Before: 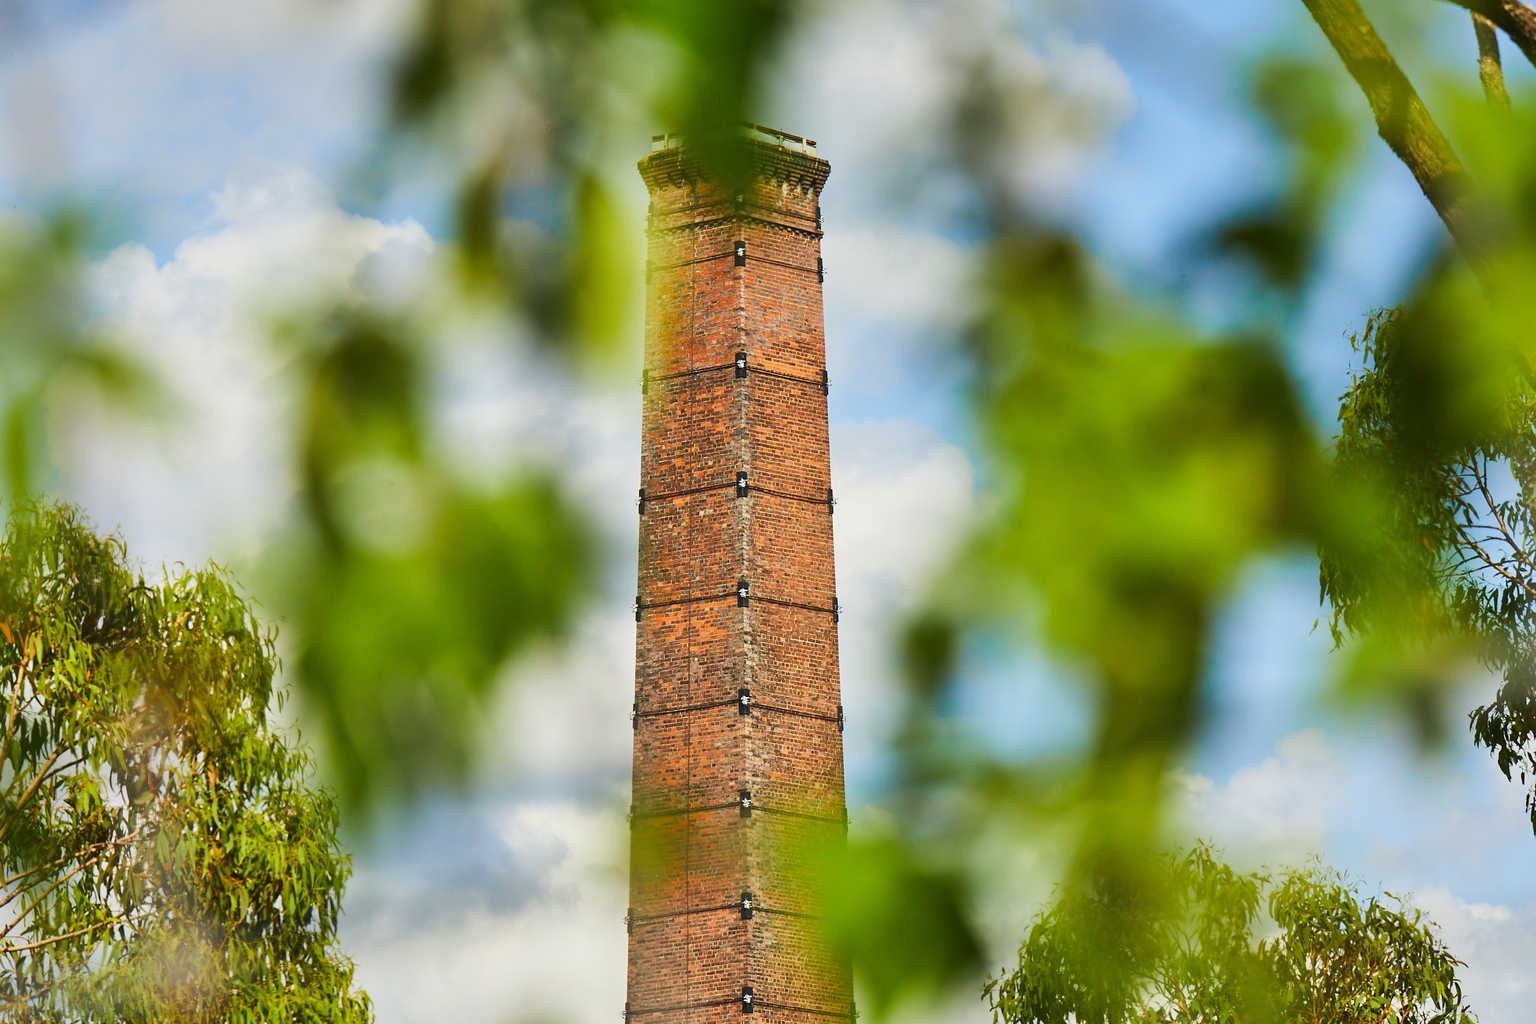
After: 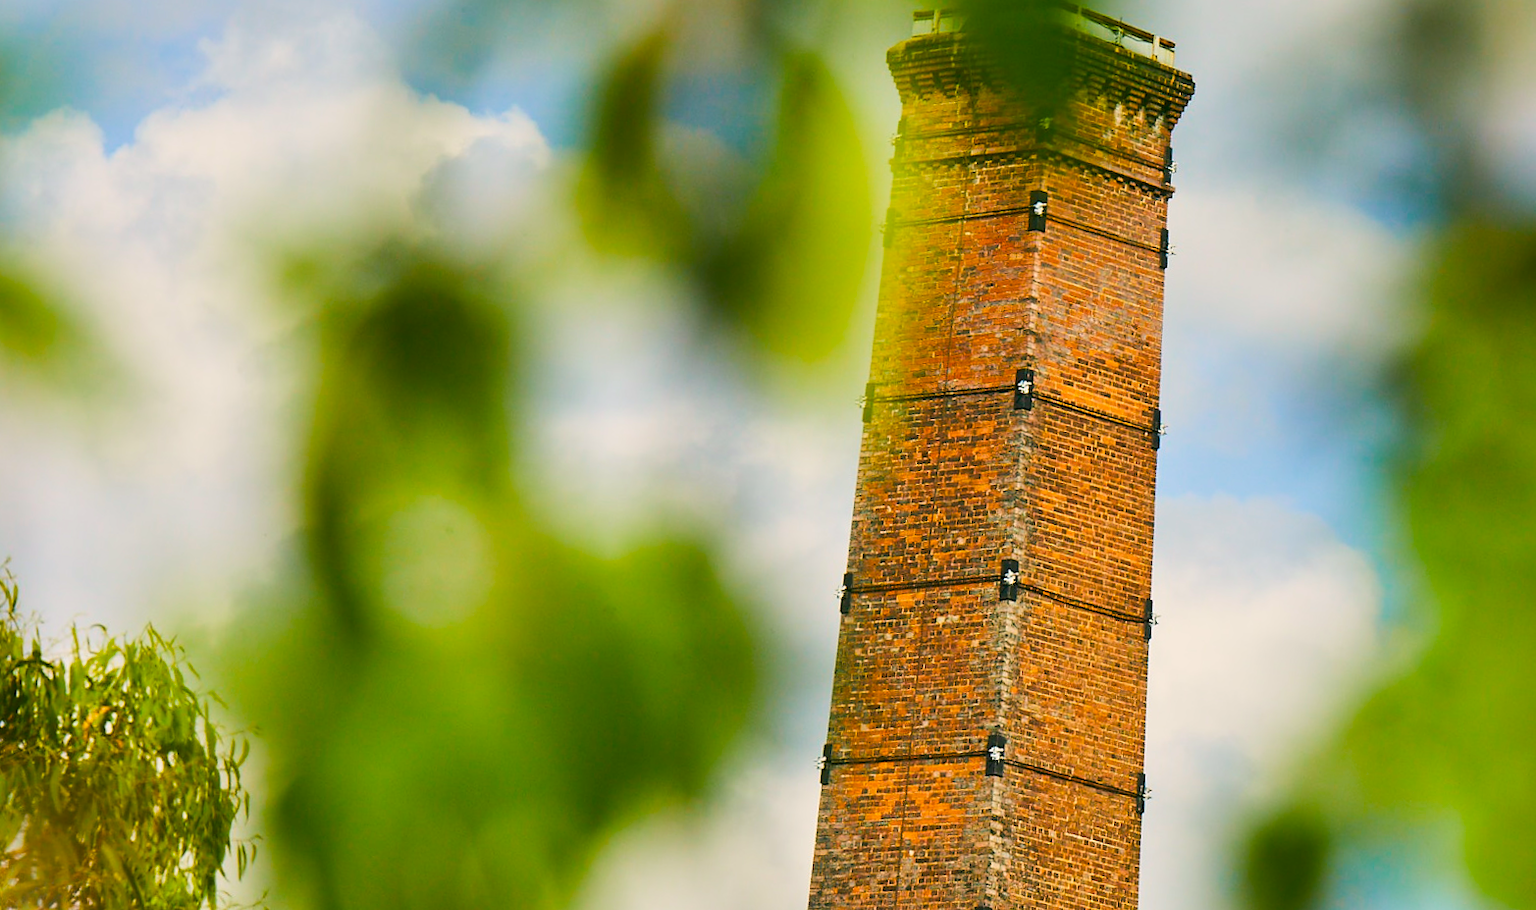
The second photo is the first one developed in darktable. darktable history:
color balance rgb: perceptual saturation grading › global saturation 20%, global vibrance 20%
crop and rotate: angle -4.99°, left 2.122%, top 6.945%, right 27.566%, bottom 30.519%
color correction: highlights a* 4.02, highlights b* 4.98, shadows a* -7.55, shadows b* 4.98
